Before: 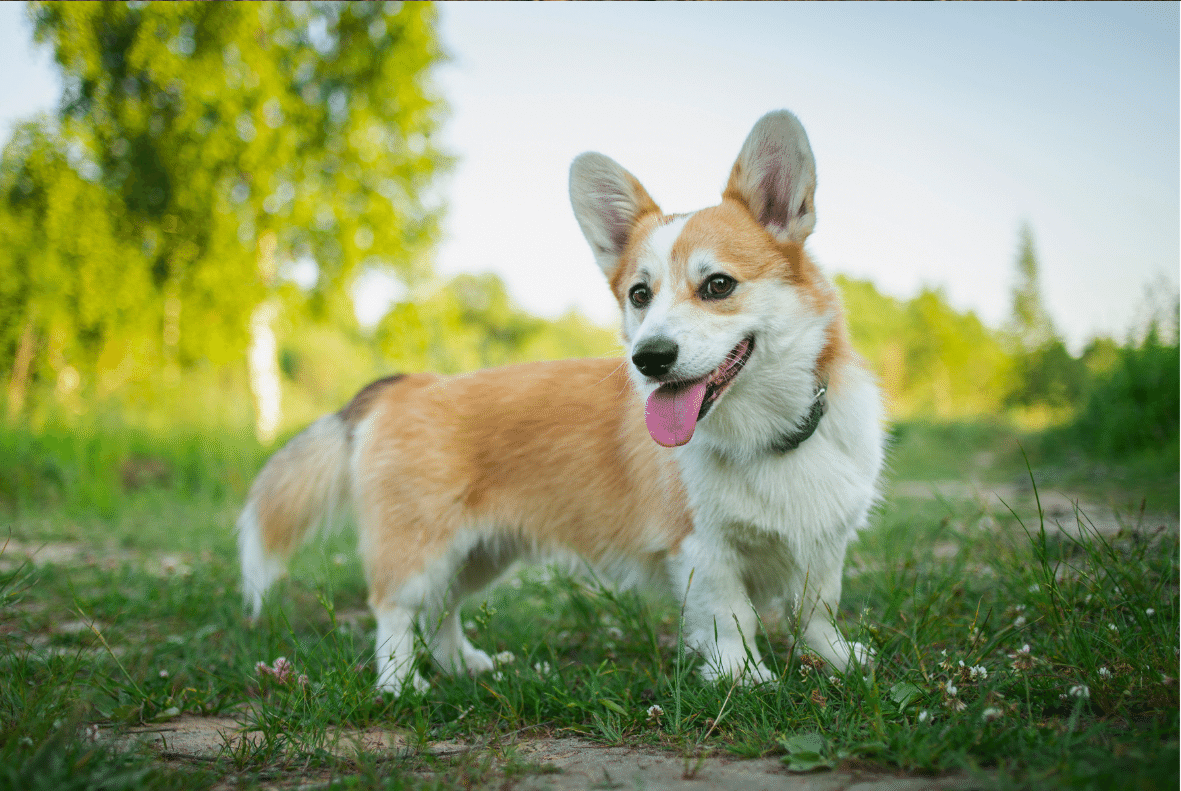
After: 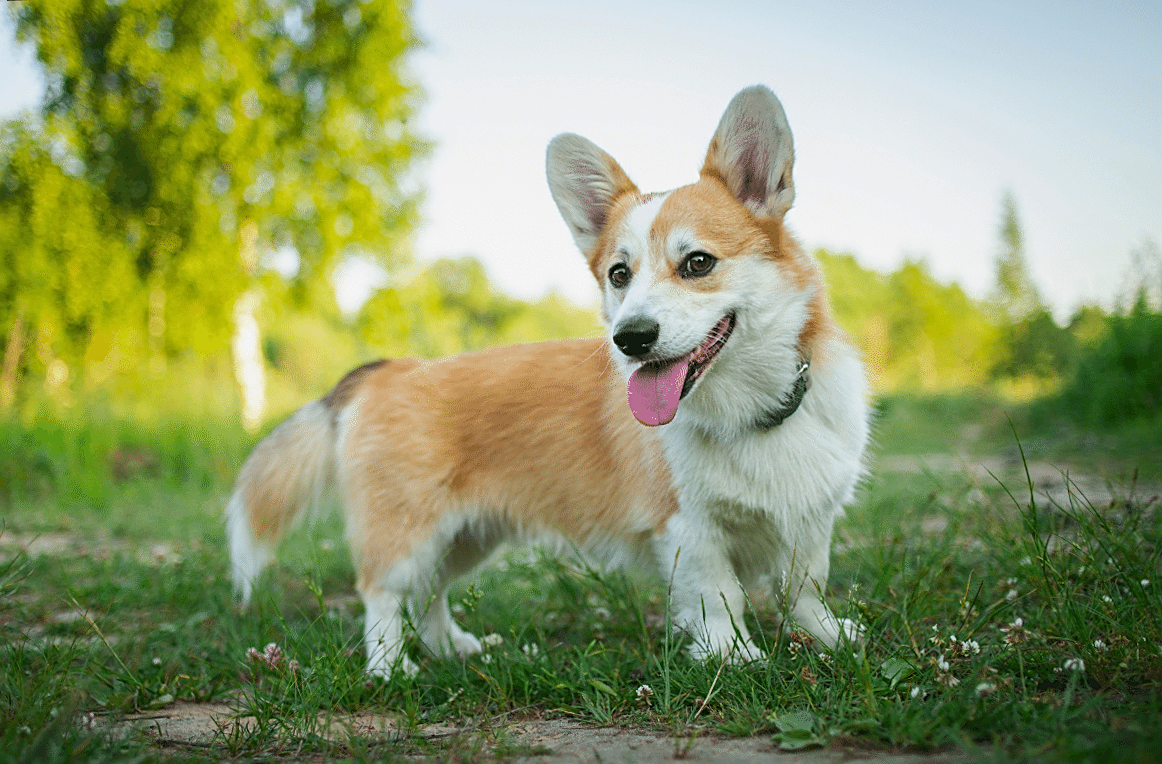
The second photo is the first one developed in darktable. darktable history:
rotate and perspective: rotation -1.32°, lens shift (horizontal) -0.031, crop left 0.015, crop right 0.985, crop top 0.047, crop bottom 0.982
sharpen: on, module defaults
